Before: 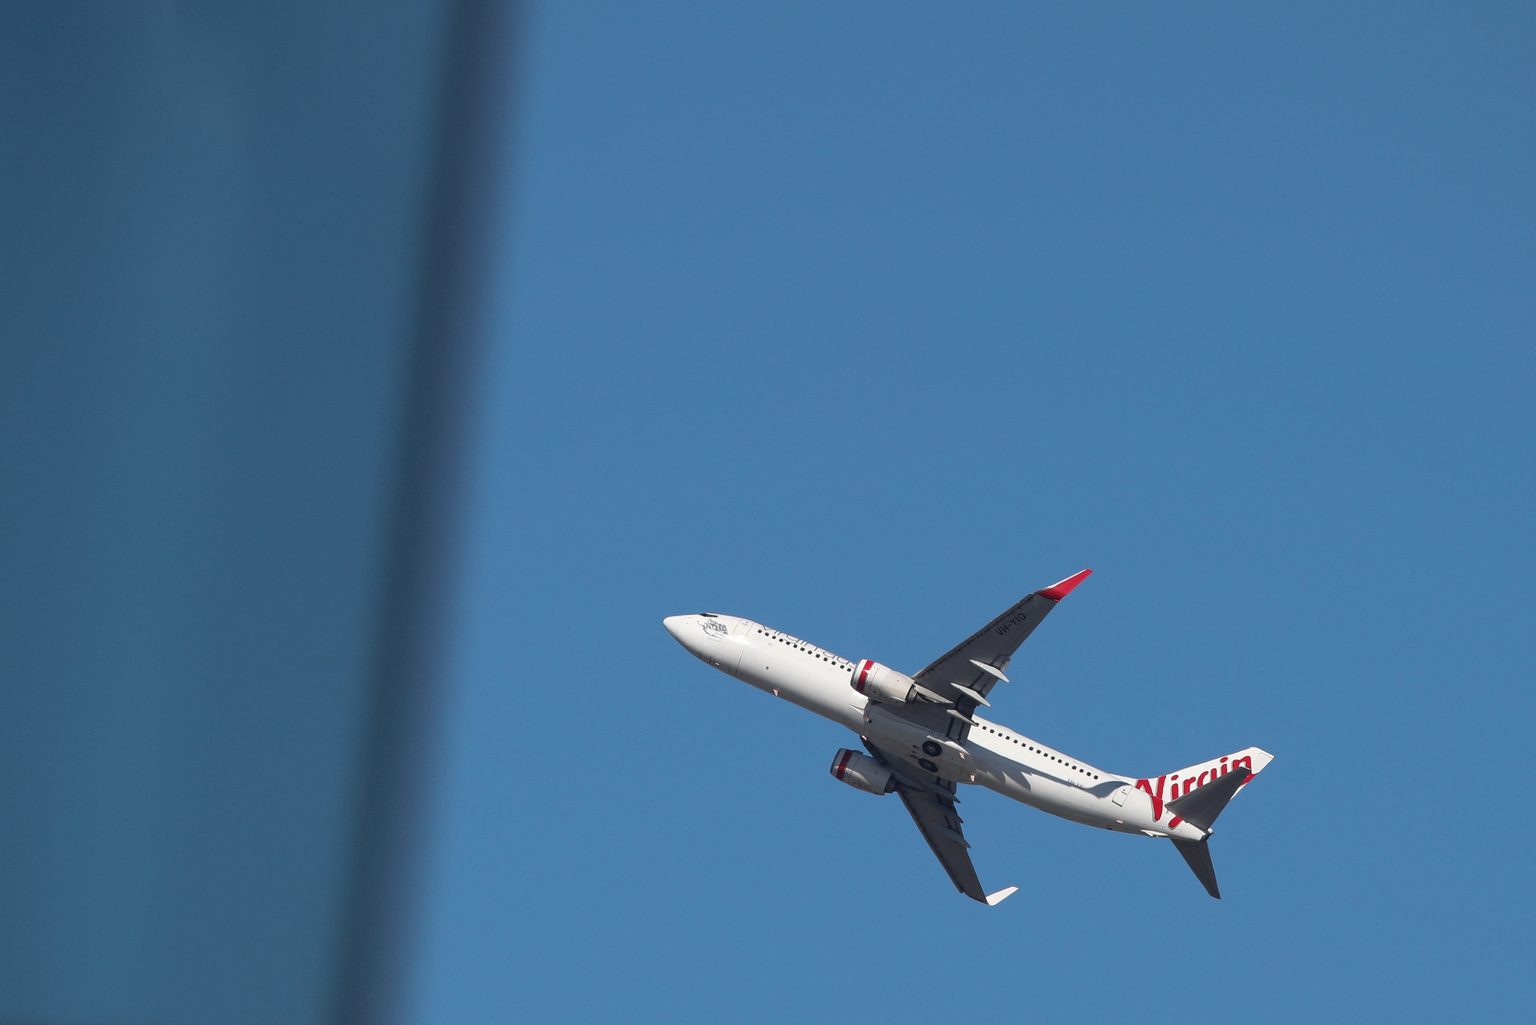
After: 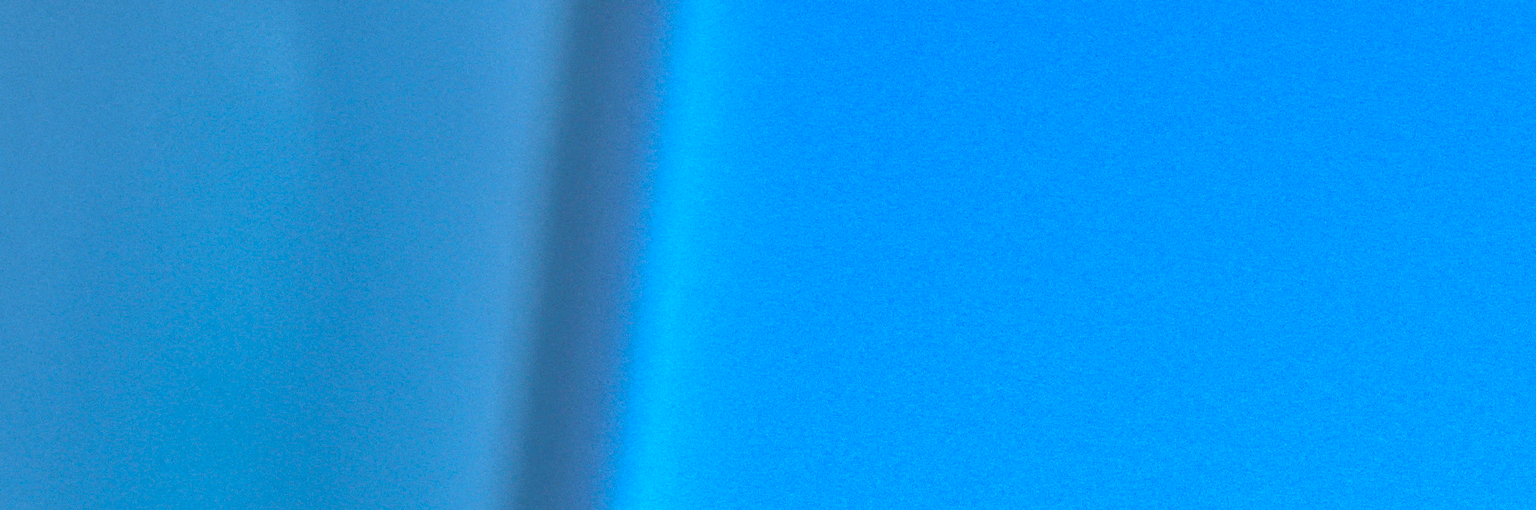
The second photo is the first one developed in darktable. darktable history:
exposure: exposure 2.001 EV, compensate exposure bias true, compensate highlight preservation false
shadows and highlights: shadows 18.47, highlights -83.63, soften with gaussian
contrast brightness saturation: contrast 0.126, brightness -0.05, saturation 0.16
crop: left 0.552%, top 7.65%, right 23.394%, bottom 54.45%
